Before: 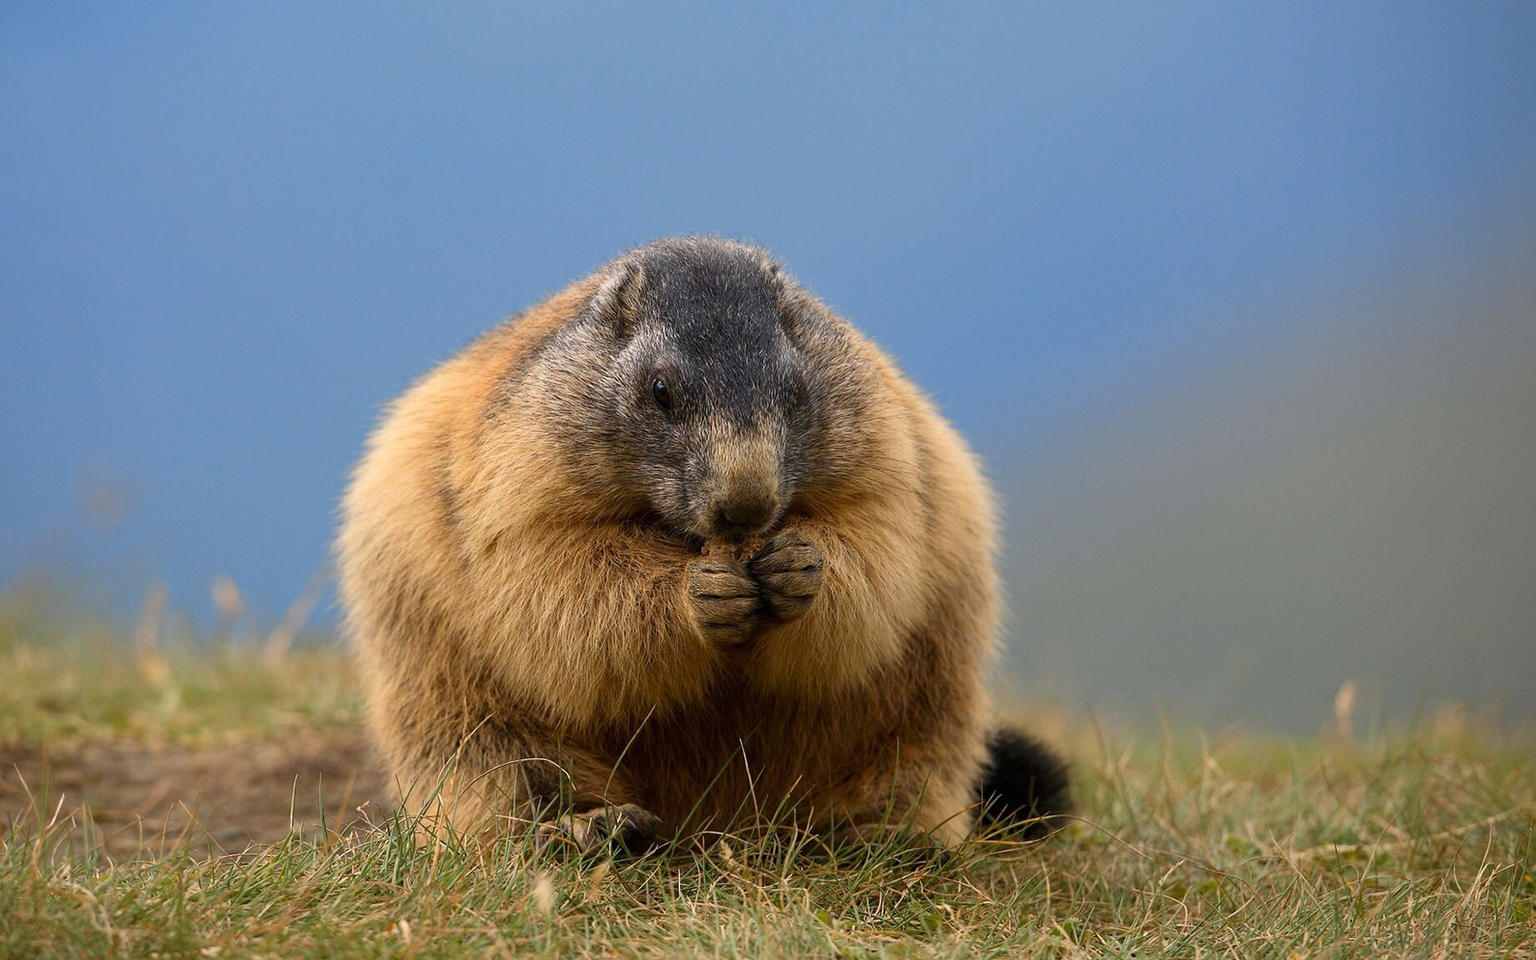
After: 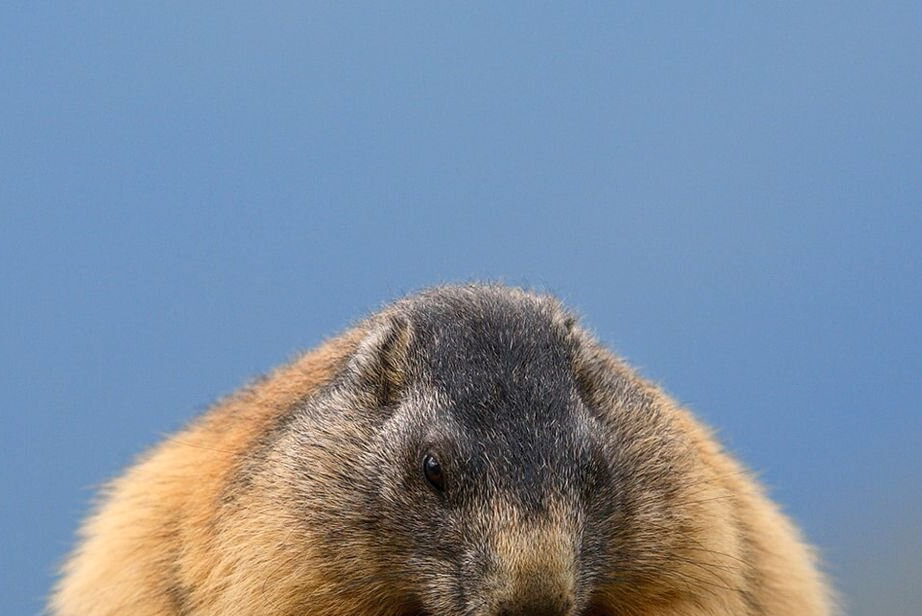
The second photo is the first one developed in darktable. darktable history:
local contrast: detail 110%
crop: left 19.556%, right 30.401%, bottom 46.458%
